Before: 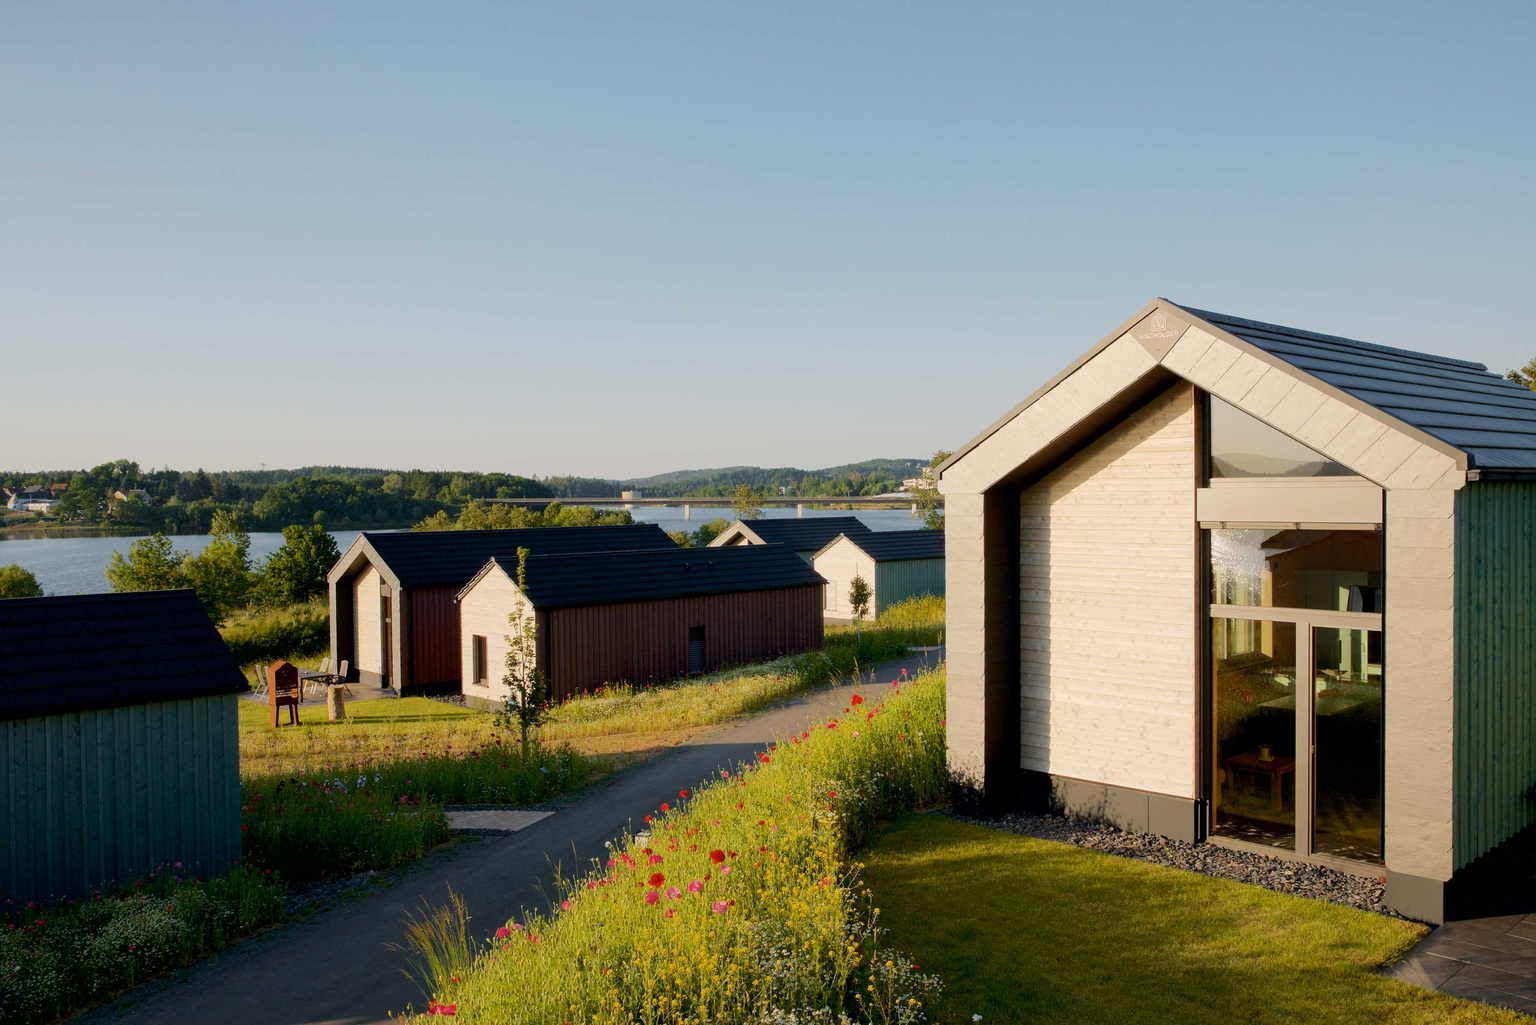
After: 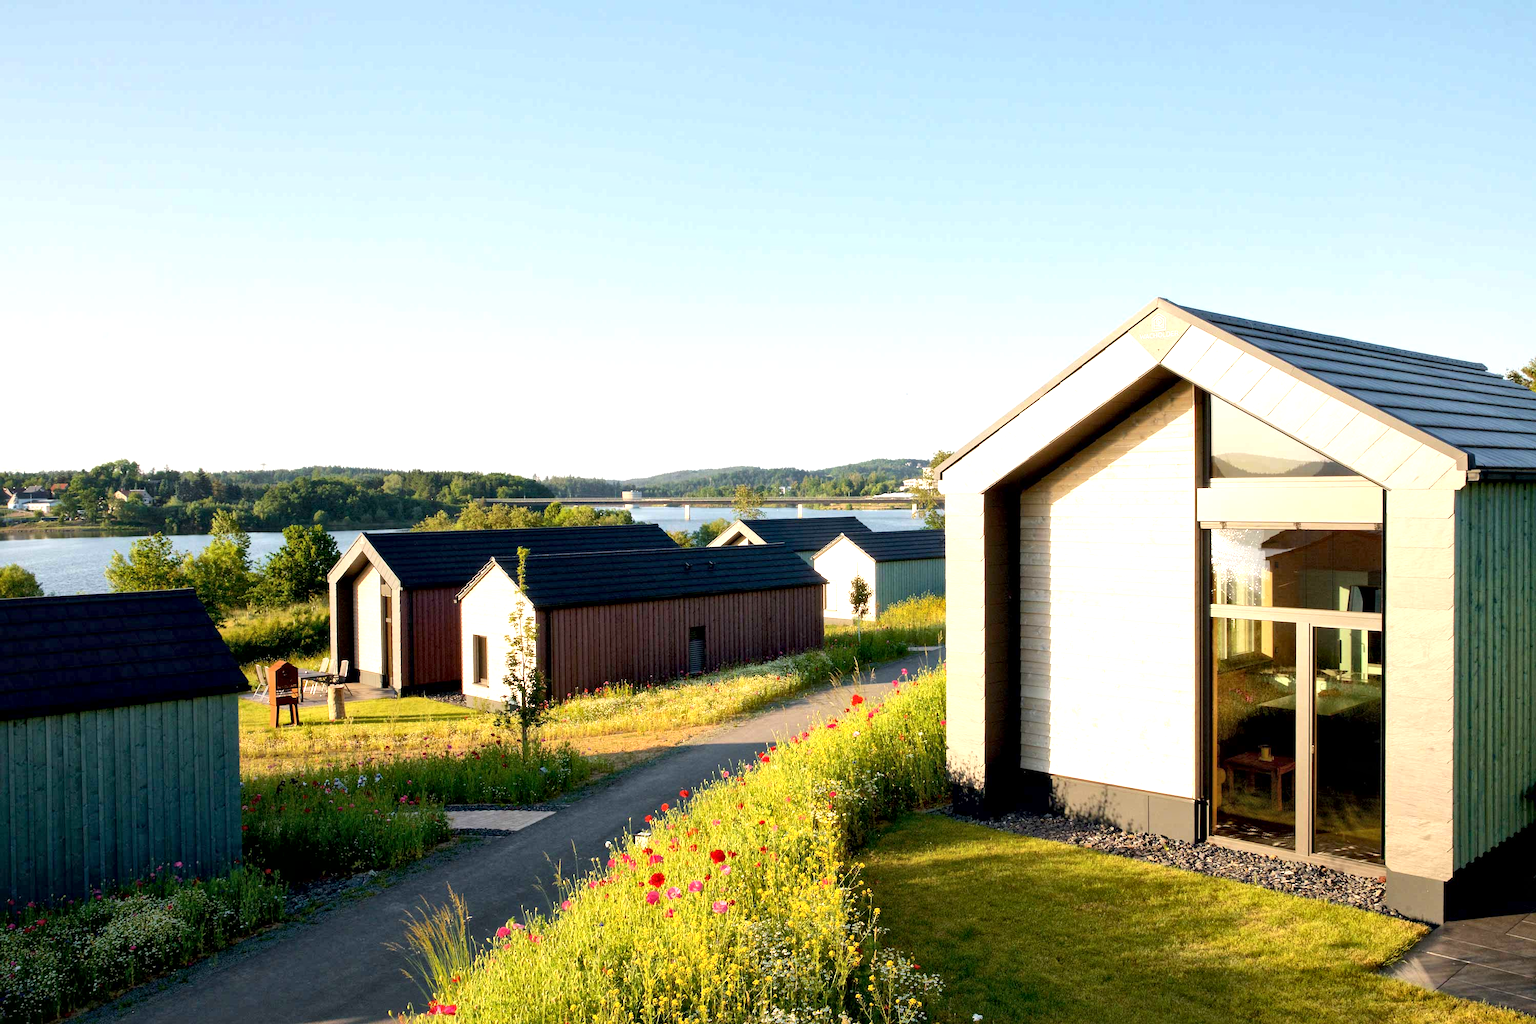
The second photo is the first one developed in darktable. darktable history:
local contrast: mode bilateral grid, contrast 20, coarseness 50, detail 150%, midtone range 0.2
exposure: exposure 1 EV, compensate highlight preservation false
